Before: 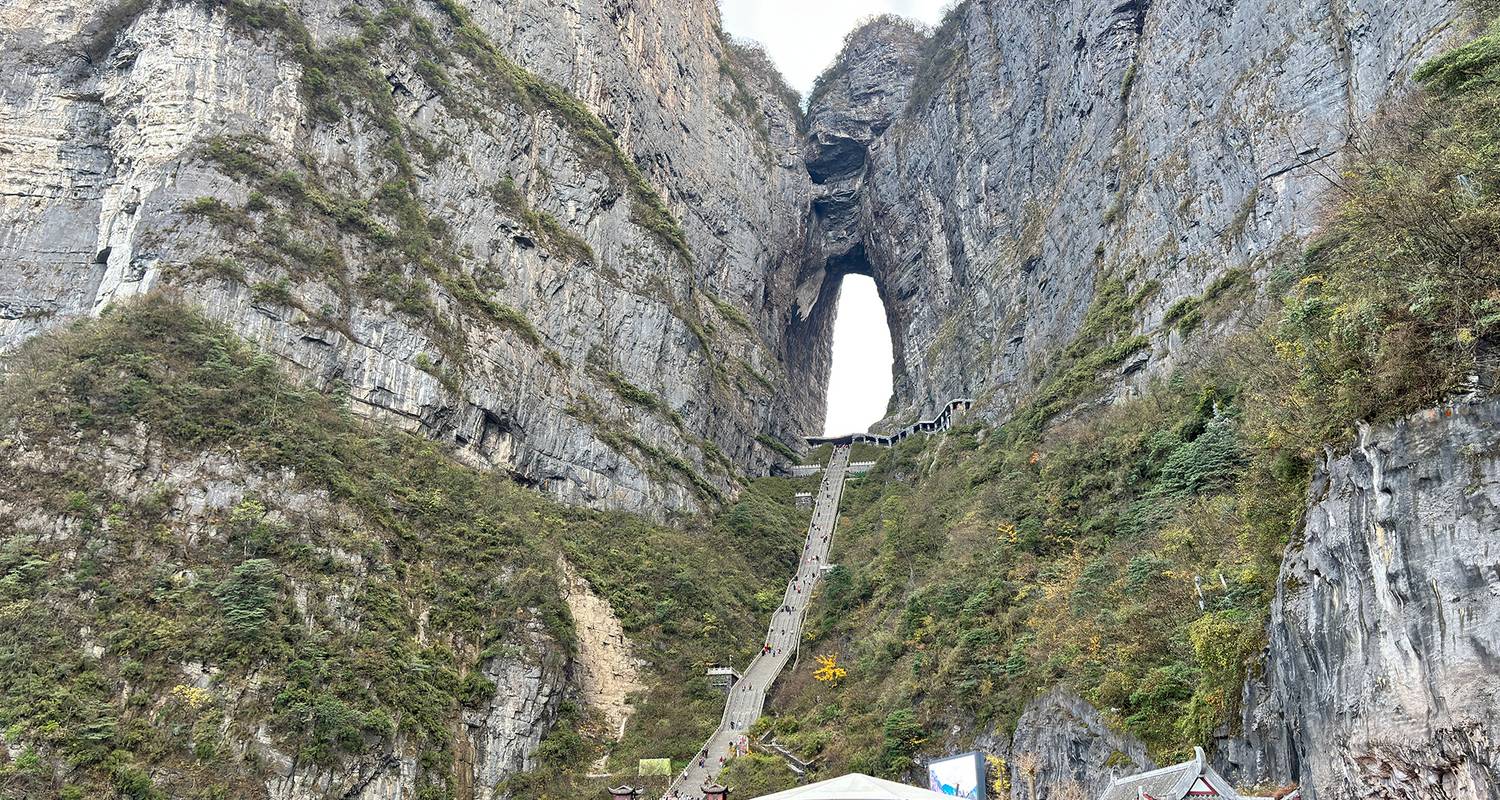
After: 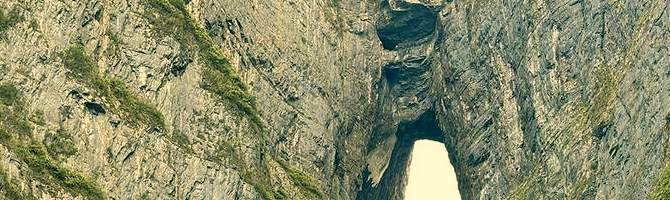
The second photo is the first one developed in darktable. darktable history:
crop: left 28.64%, top 16.832%, right 26.637%, bottom 58.055%
contrast brightness saturation: saturation -0.05
color correction: highlights a* 5.3, highlights b* 24.26, shadows a* -15.58, shadows b* 4.02
local contrast: mode bilateral grid, contrast 100, coarseness 100, detail 91%, midtone range 0.2
velvia: on, module defaults
